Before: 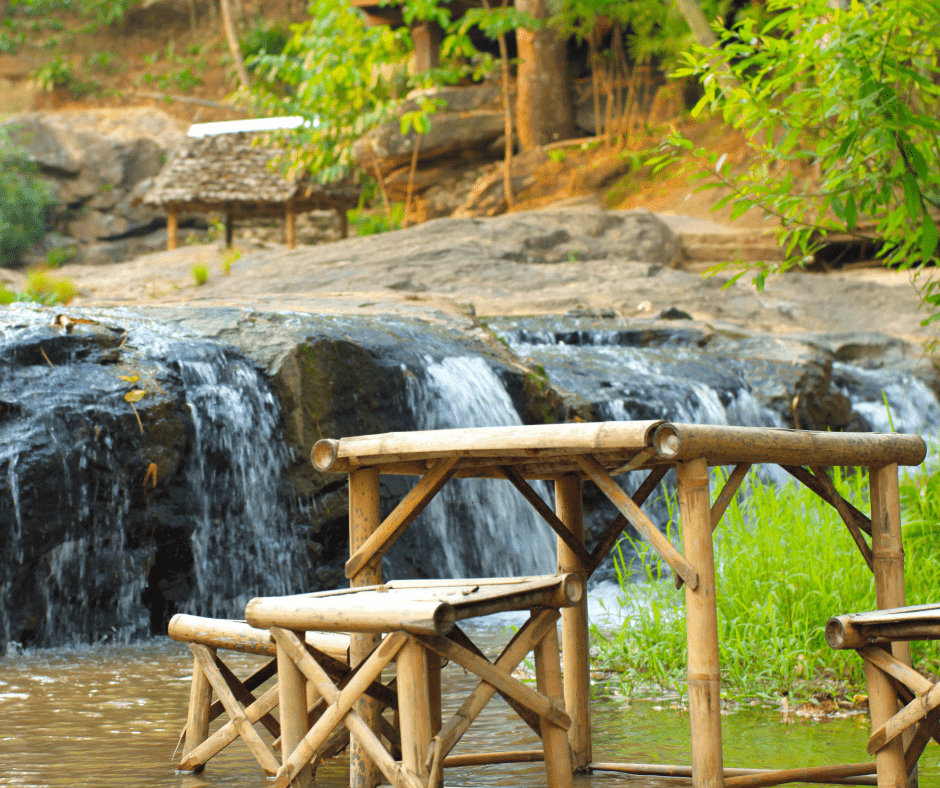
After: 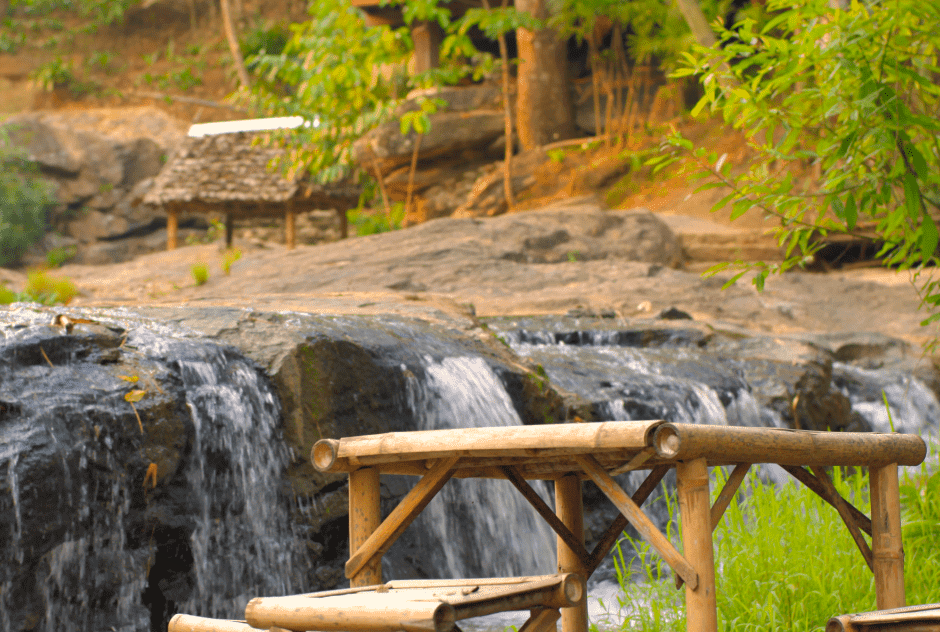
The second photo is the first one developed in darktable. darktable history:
color correction: highlights a* 11.34, highlights b* 11.95
crop: bottom 19.671%
base curve: curves: ch0 [(0, 0) (0.74, 0.67) (1, 1)], preserve colors none
contrast brightness saturation: saturation -0.064
shadows and highlights: highlights color adjustment 46.41%
